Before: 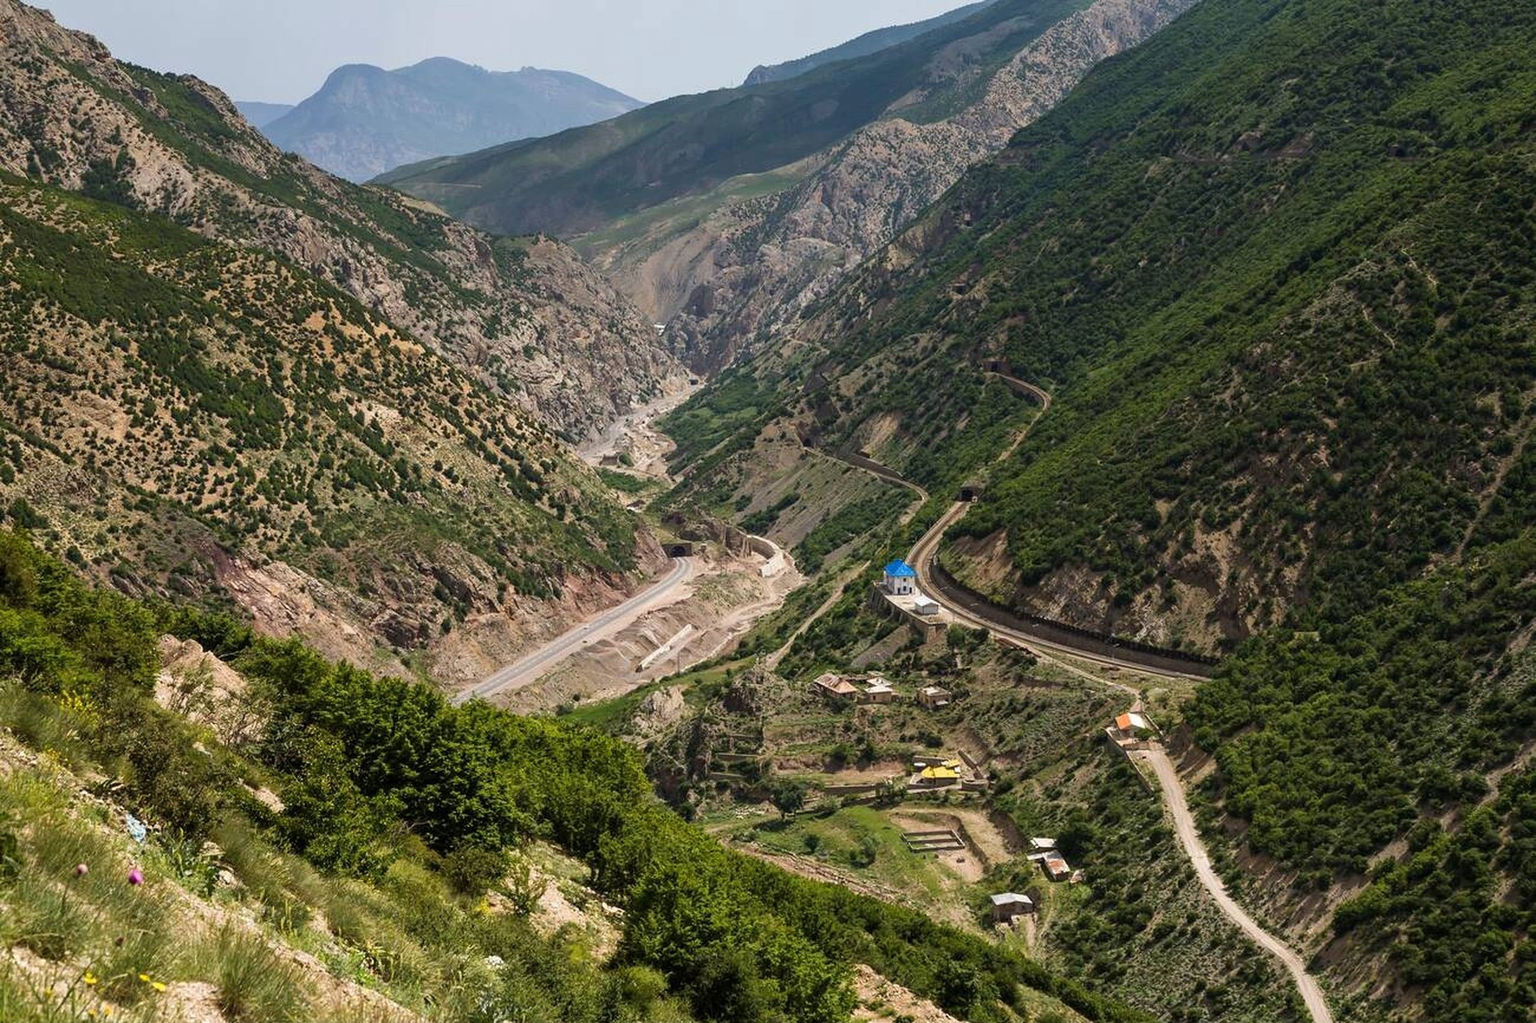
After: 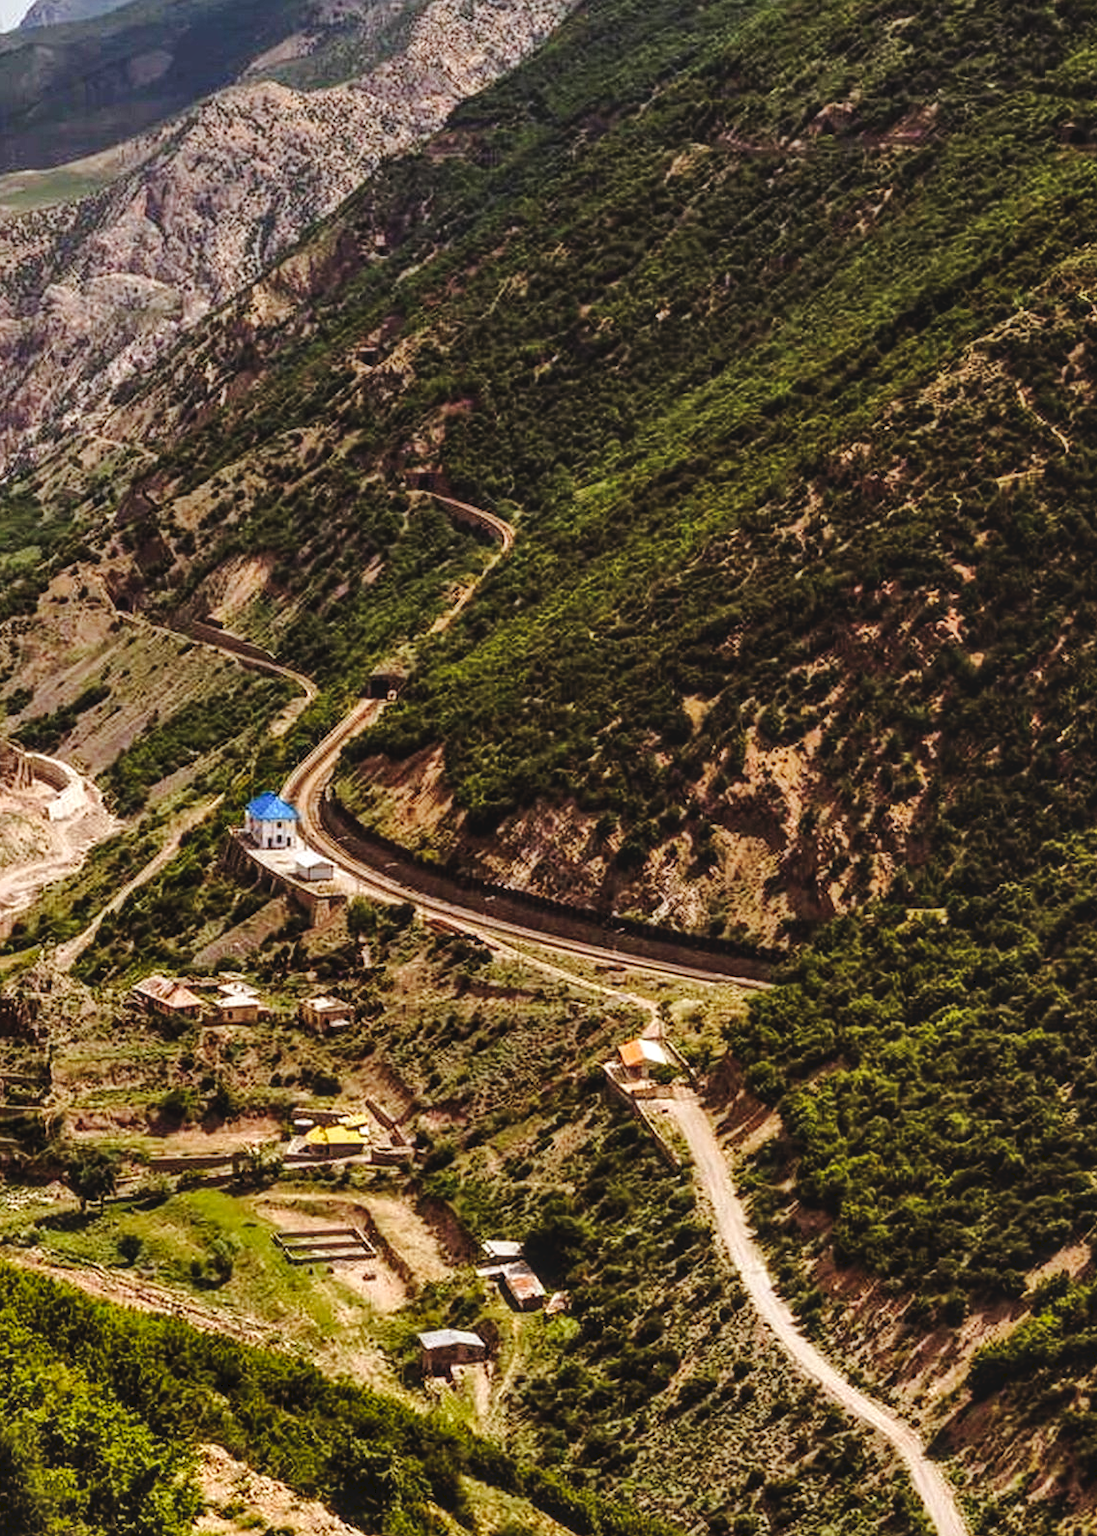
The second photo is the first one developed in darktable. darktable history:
crop: left 47.628%, top 6.643%, right 7.874%
shadows and highlights: radius 118.69, shadows 42.21, highlights -61.56, soften with gaussian
rgb levels: mode RGB, independent channels, levels [[0, 0.5, 1], [0, 0.521, 1], [0, 0.536, 1]]
tone curve: curves: ch0 [(0, 0) (0.003, 0.072) (0.011, 0.073) (0.025, 0.072) (0.044, 0.076) (0.069, 0.089) (0.1, 0.103) (0.136, 0.123) (0.177, 0.158) (0.224, 0.21) (0.277, 0.275) (0.335, 0.372) (0.399, 0.463) (0.468, 0.556) (0.543, 0.633) (0.623, 0.712) (0.709, 0.795) (0.801, 0.869) (0.898, 0.942) (1, 1)], preserve colors none
local contrast: detail 130%
